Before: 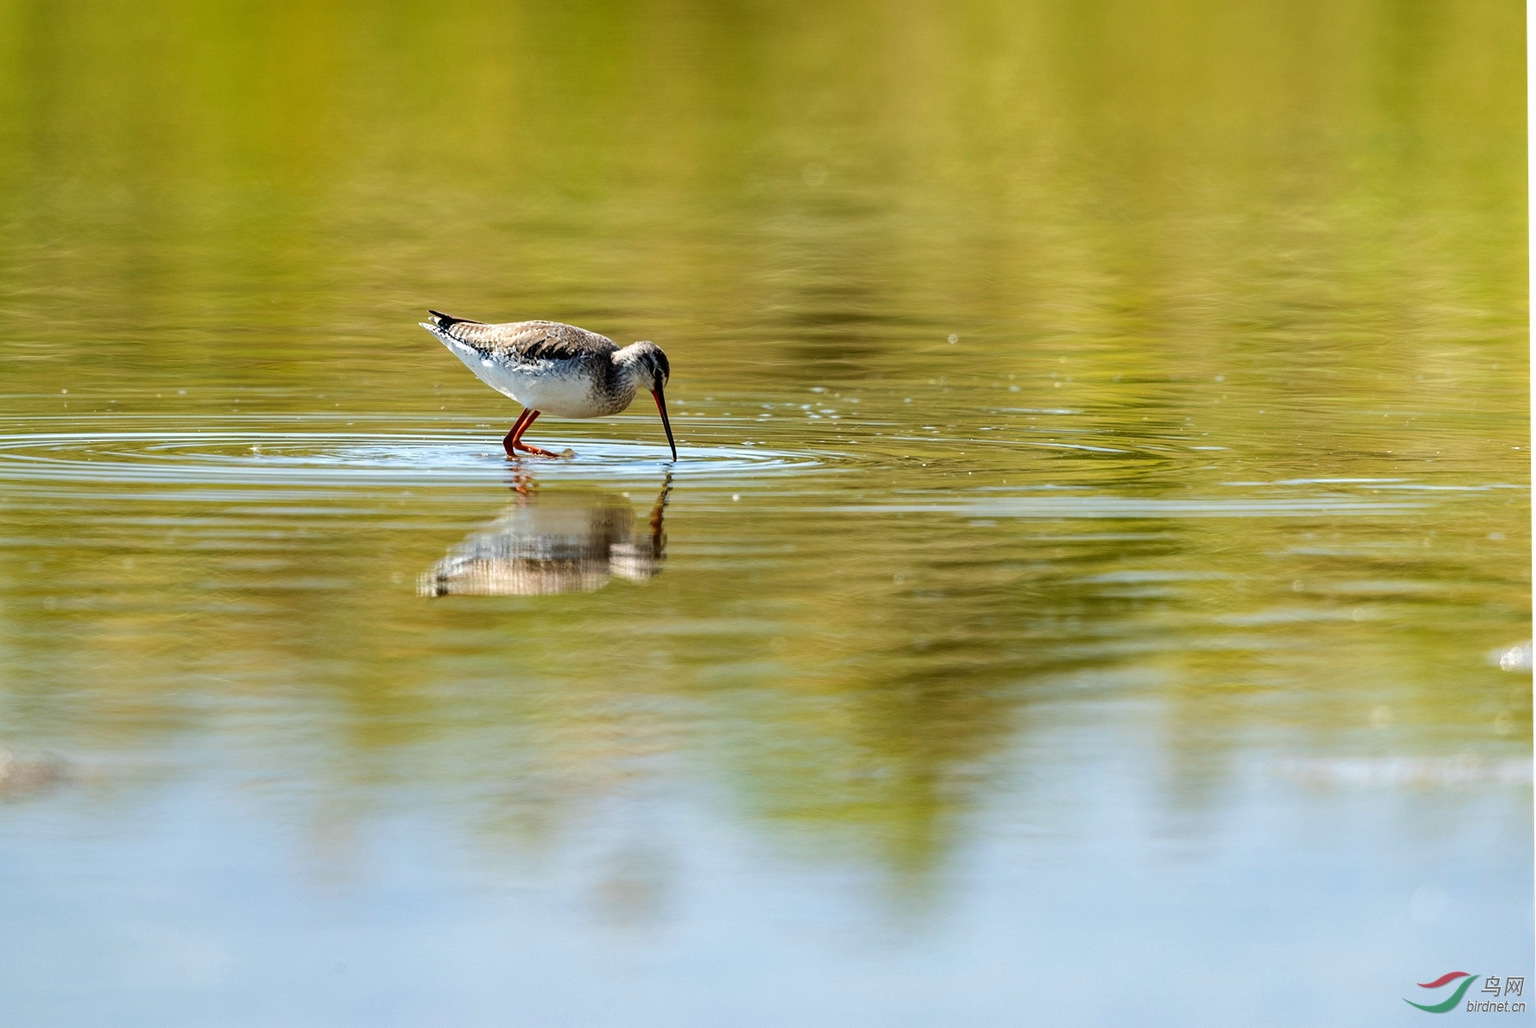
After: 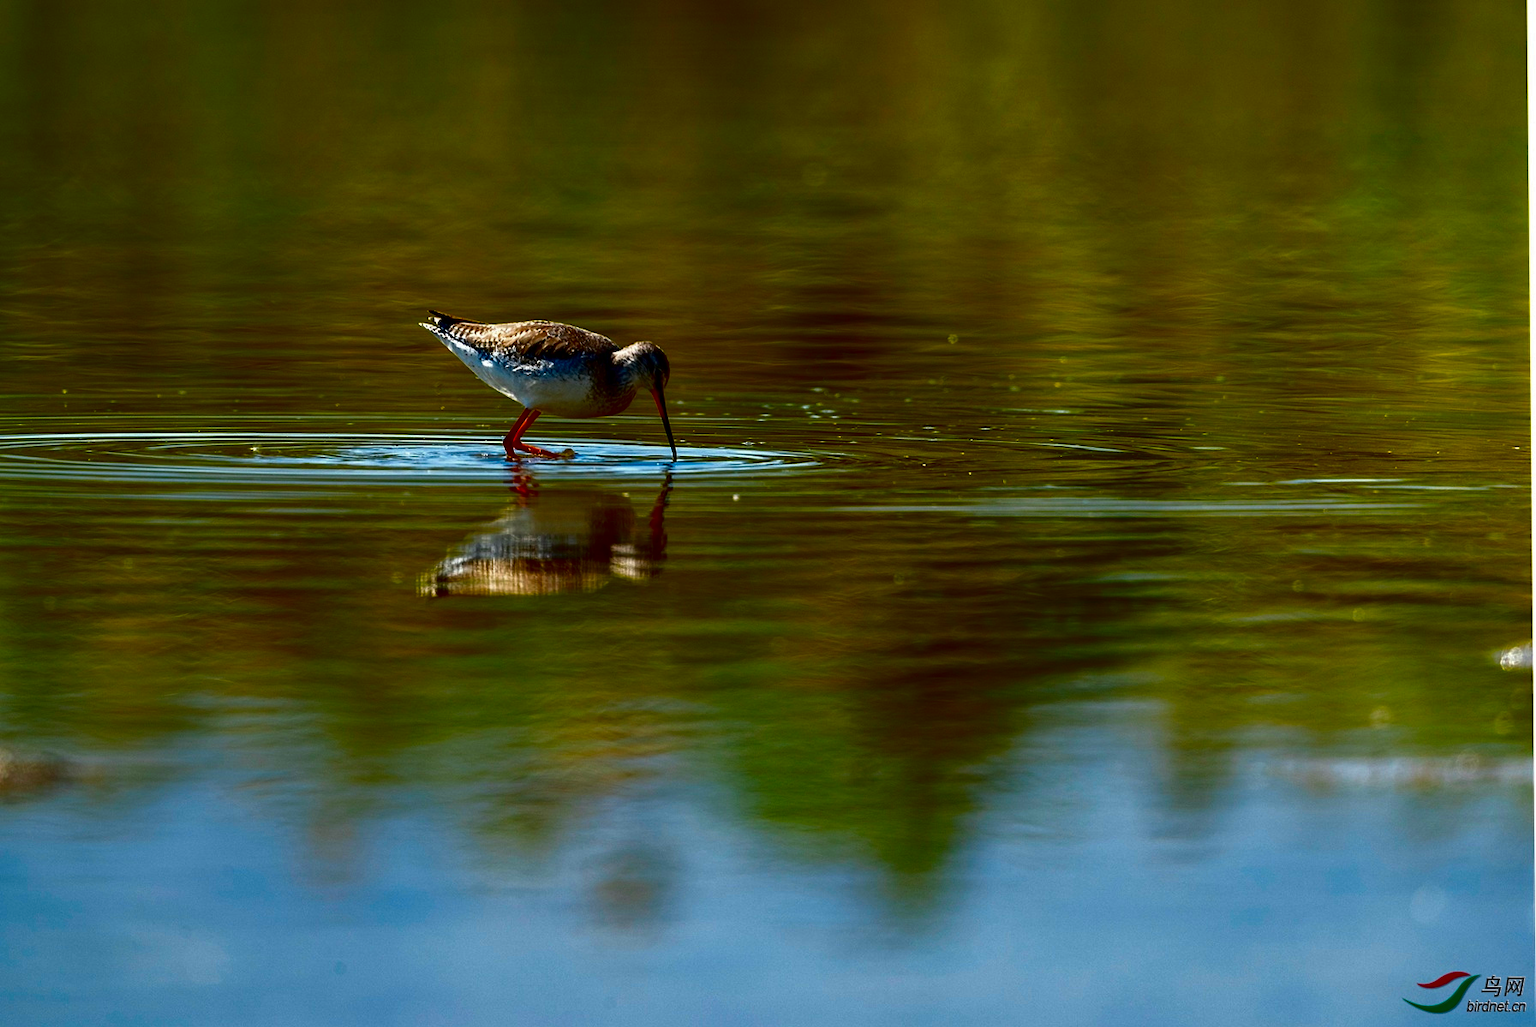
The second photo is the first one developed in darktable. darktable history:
contrast brightness saturation: brightness -0.981, saturation 0.997
